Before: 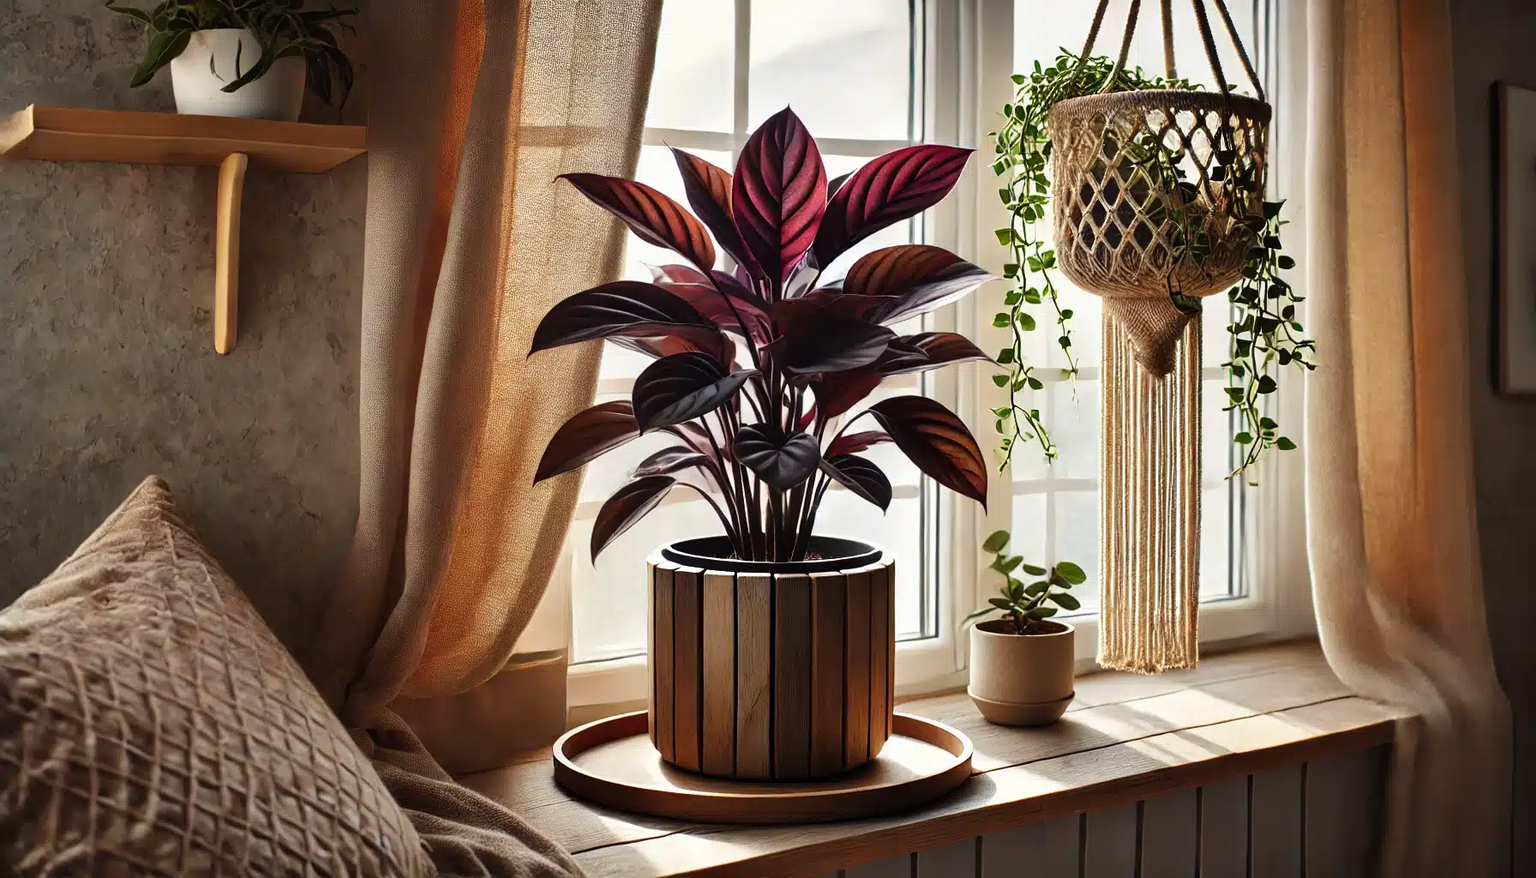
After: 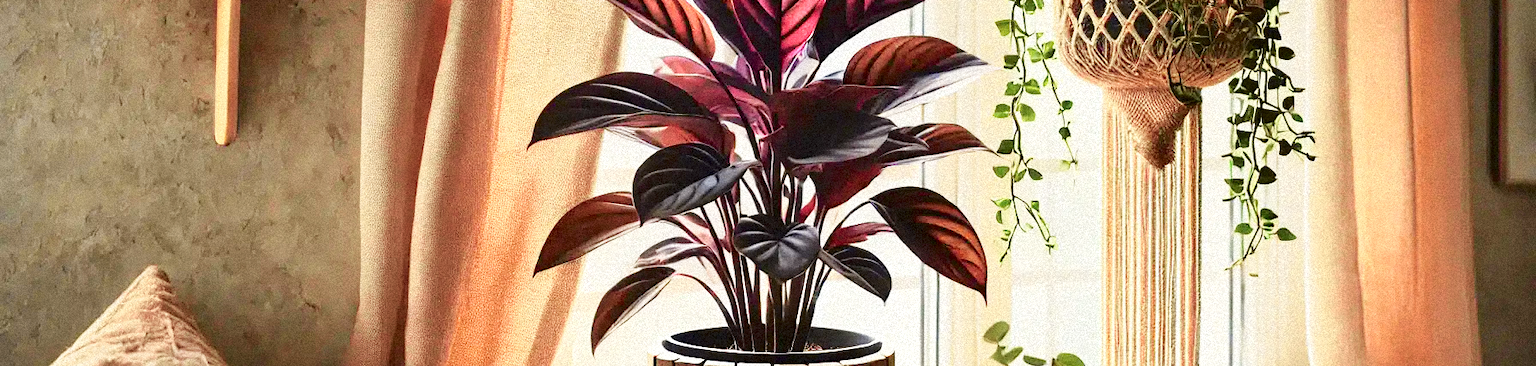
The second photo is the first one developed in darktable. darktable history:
base curve: curves: ch0 [(0, 0) (0.204, 0.334) (0.55, 0.733) (1, 1)], preserve colors none
graduated density: on, module defaults
exposure: black level correction 0, exposure 0.7 EV, compensate exposure bias true, compensate highlight preservation false
white balance: red 0.986, blue 1.01
tone equalizer: on, module defaults
tone curve: curves: ch0 [(0, 0.021) (0.049, 0.044) (0.152, 0.14) (0.328, 0.377) (0.473, 0.543) (0.663, 0.734) (0.84, 0.899) (1, 0.969)]; ch1 [(0, 0) (0.302, 0.331) (0.427, 0.433) (0.472, 0.47) (0.502, 0.503) (0.527, 0.524) (0.564, 0.591) (0.602, 0.632) (0.677, 0.701) (0.859, 0.885) (1, 1)]; ch2 [(0, 0) (0.33, 0.301) (0.447, 0.44) (0.487, 0.496) (0.502, 0.516) (0.535, 0.563) (0.565, 0.6) (0.618, 0.629) (1, 1)], color space Lab, independent channels, preserve colors none
grain: strength 35%, mid-tones bias 0%
crop and rotate: top 23.84%, bottom 34.294%
